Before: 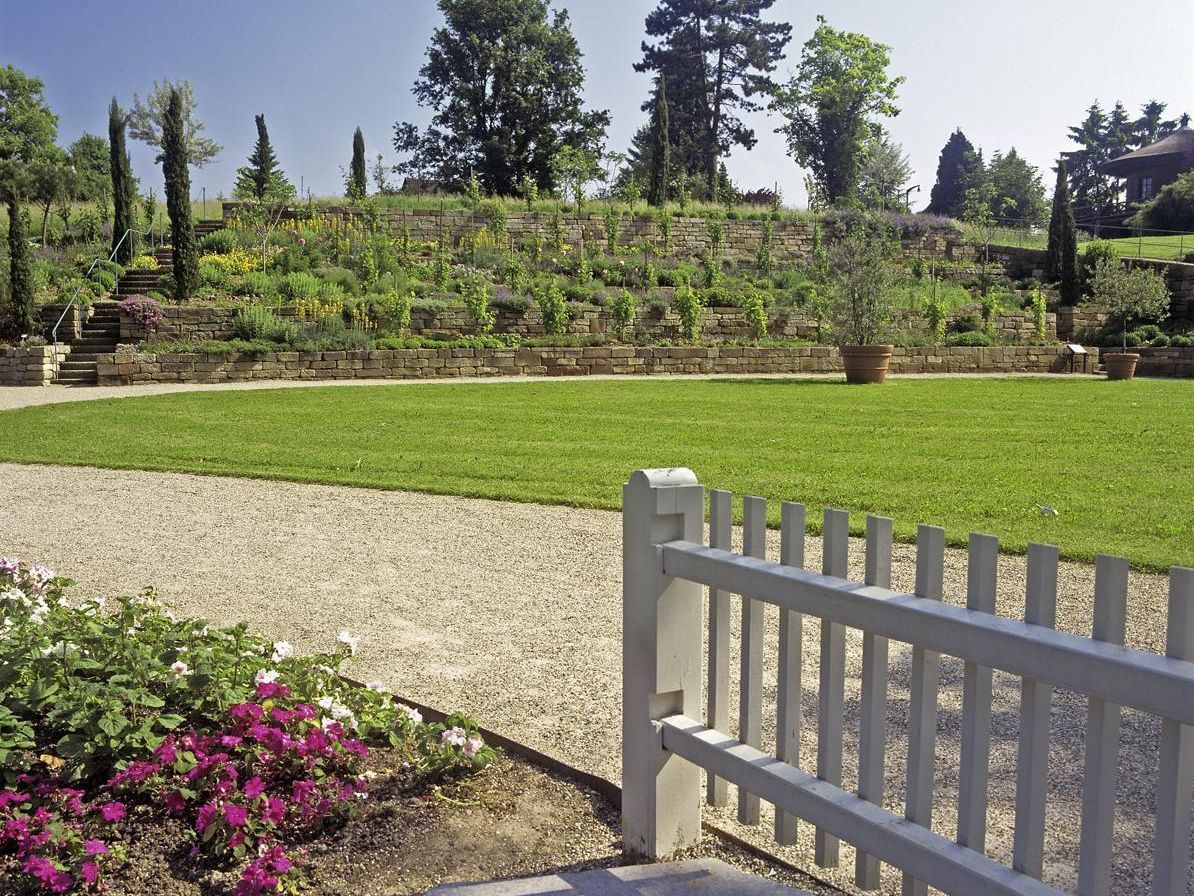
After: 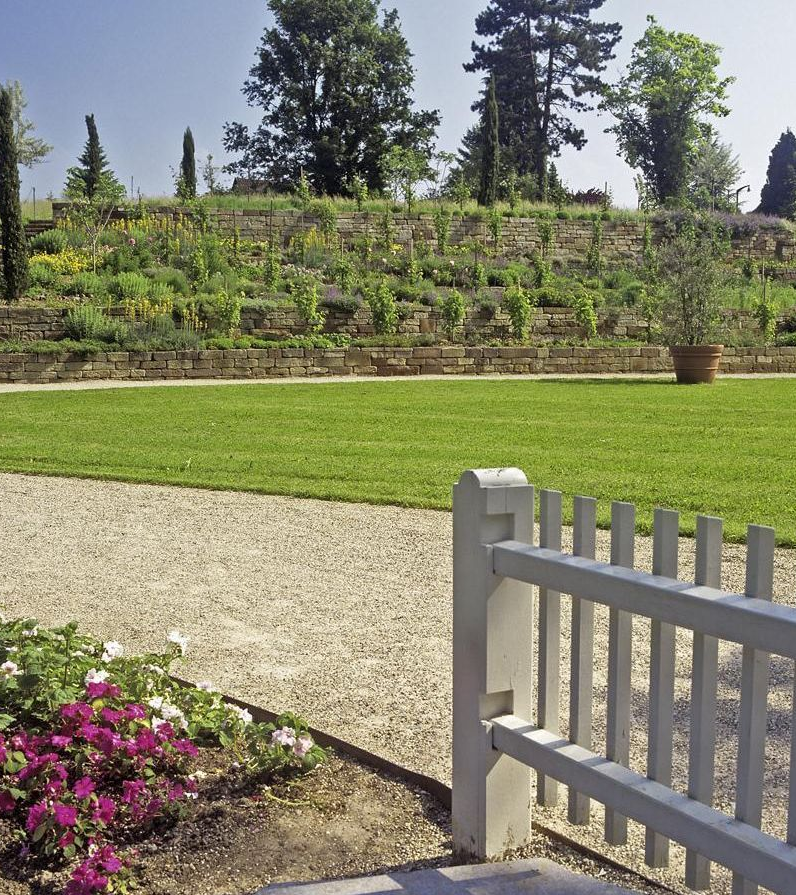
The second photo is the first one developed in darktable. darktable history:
crop and rotate: left 14.378%, right 18.923%
